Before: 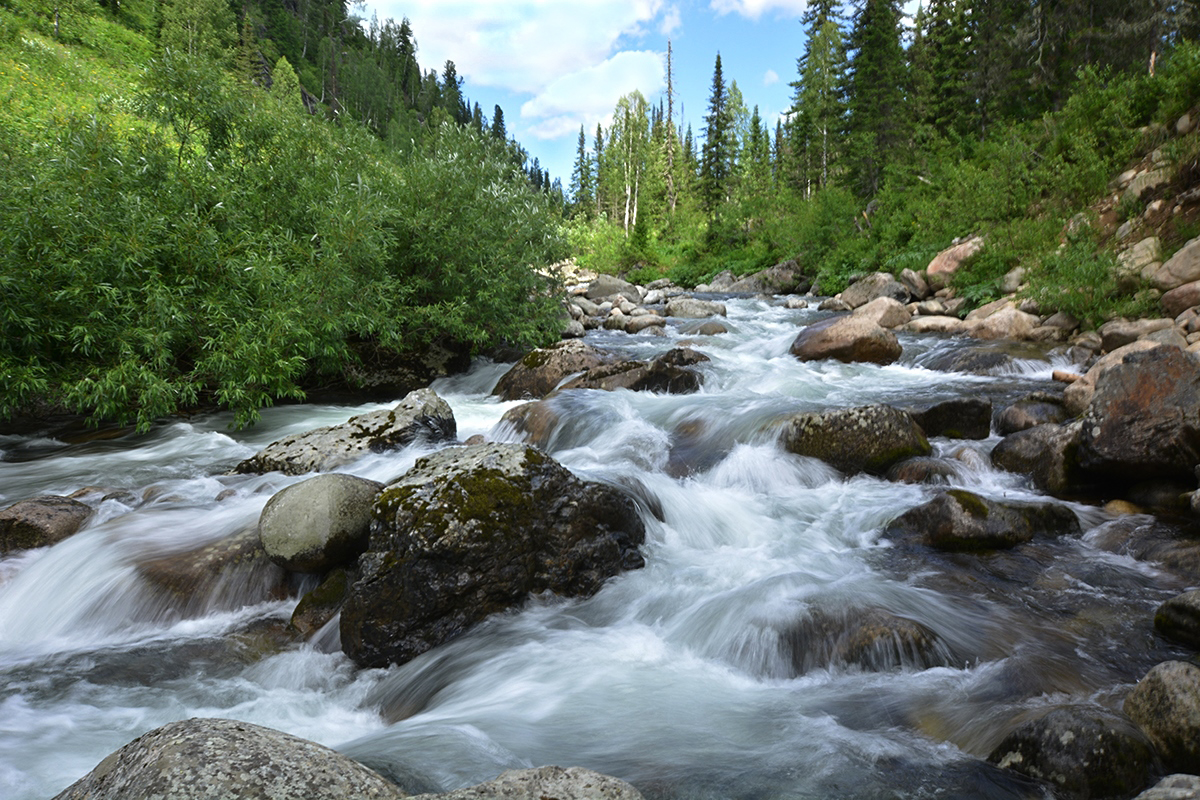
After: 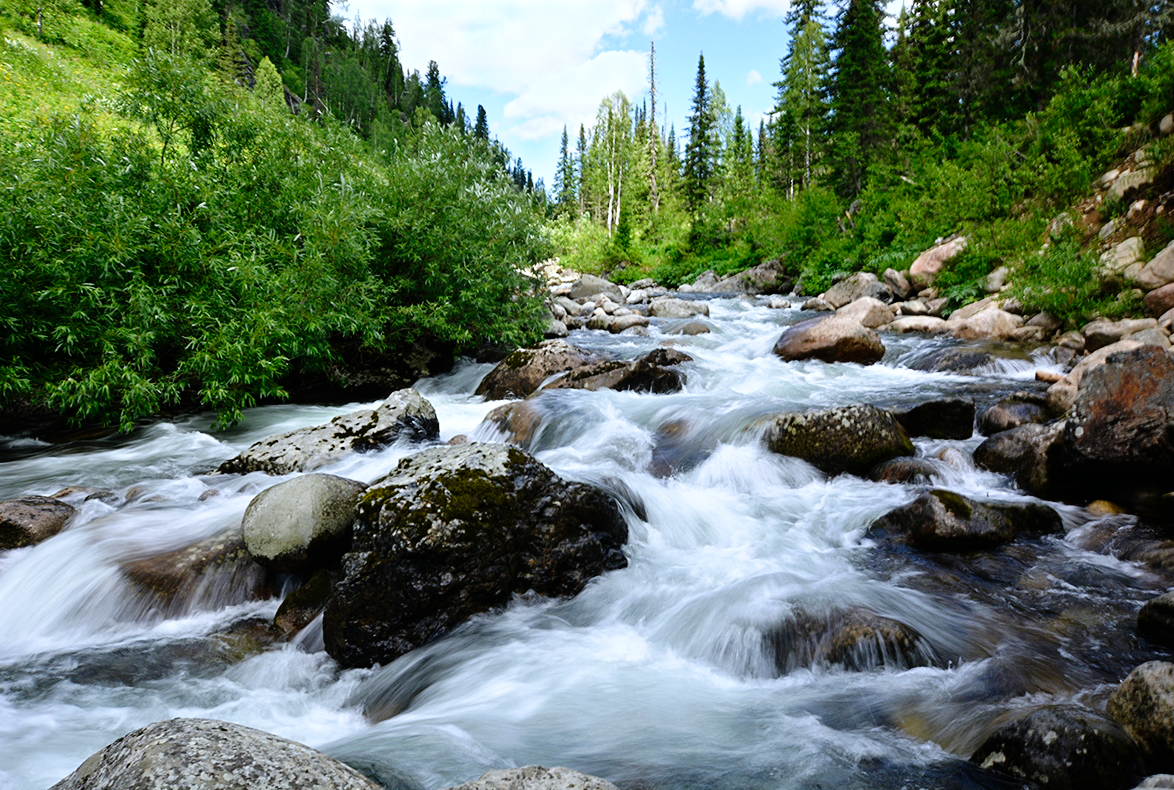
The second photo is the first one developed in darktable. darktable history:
tone curve: curves: ch0 [(0, 0) (0.003, 0) (0.011, 0.002) (0.025, 0.004) (0.044, 0.007) (0.069, 0.015) (0.1, 0.025) (0.136, 0.04) (0.177, 0.09) (0.224, 0.152) (0.277, 0.239) (0.335, 0.335) (0.399, 0.43) (0.468, 0.524) (0.543, 0.621) (0.623, 0.712) (0.709, 0.789) (0.801, 0.871) (0.898, 0.951) (1, 1)], preserve colors none
crop and rotate: left 1.437%, right 0.649%, bottom 1.223%
color correction: highlights a* -0.089, highlights b* -5.78, shadows a* -0.142, shadows b* -0.078
